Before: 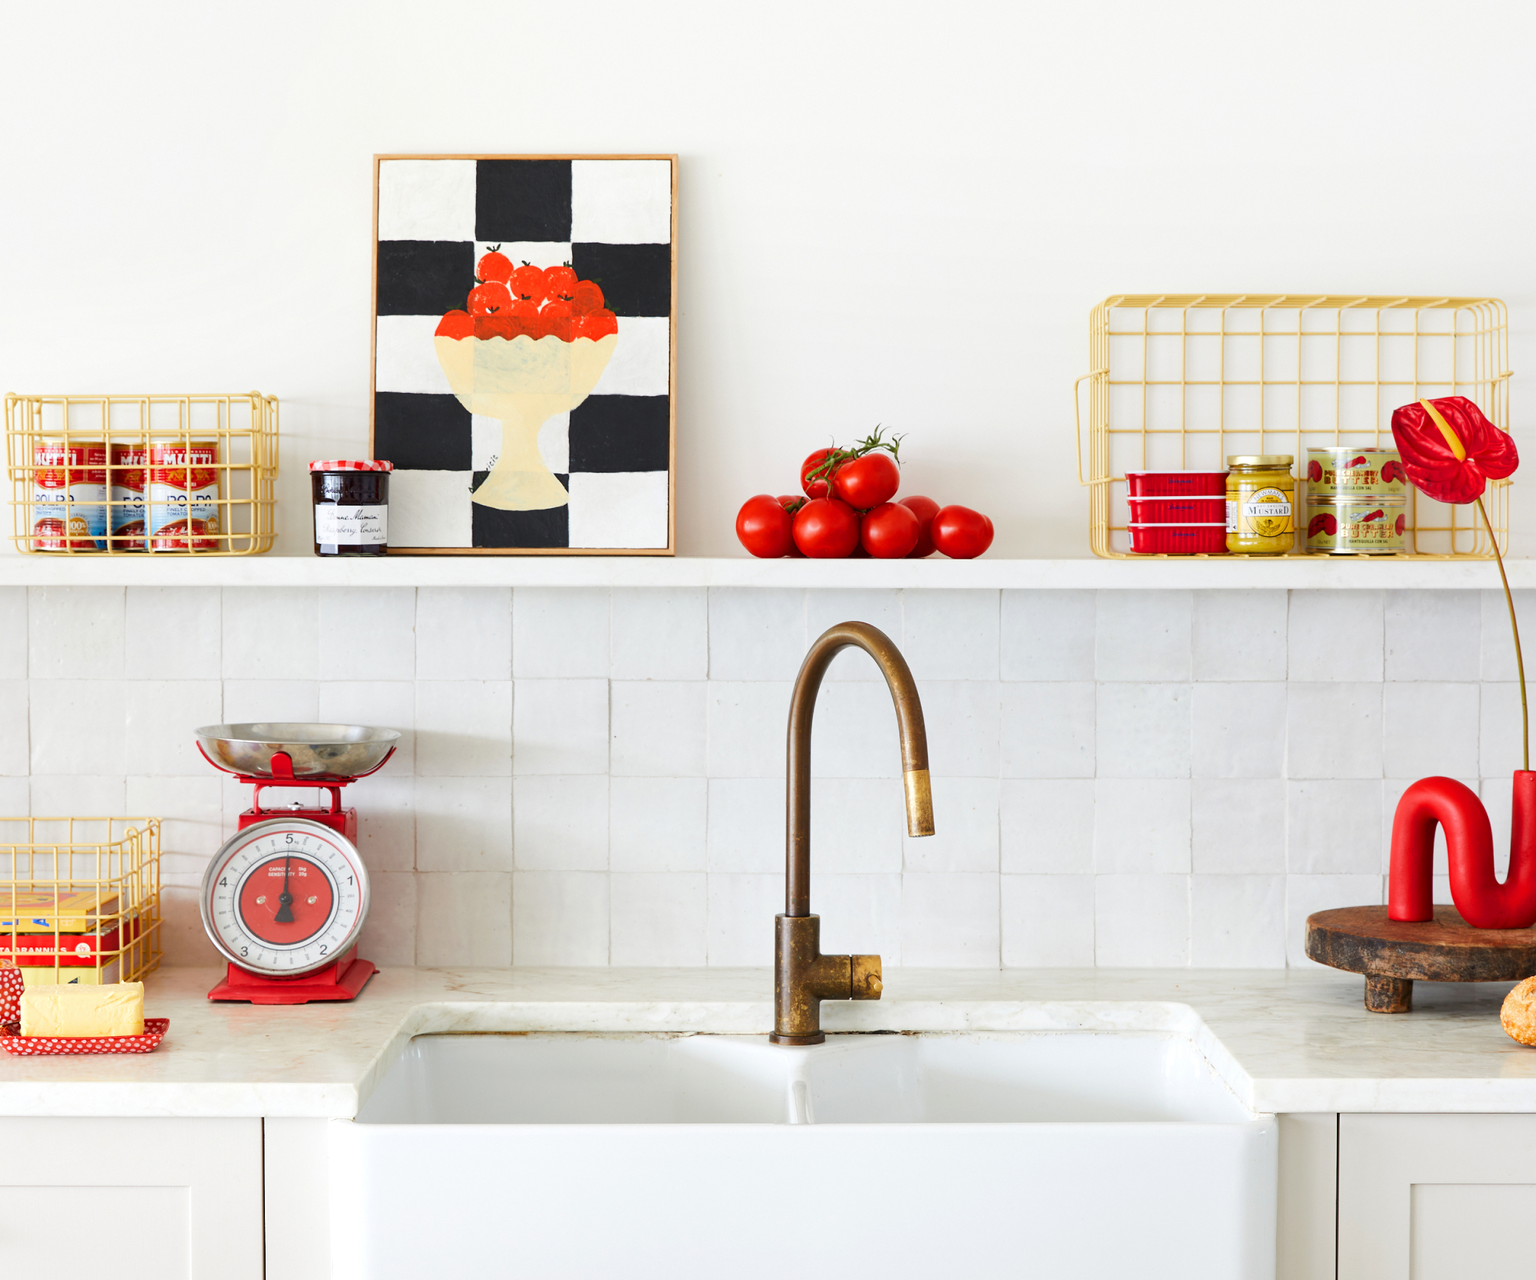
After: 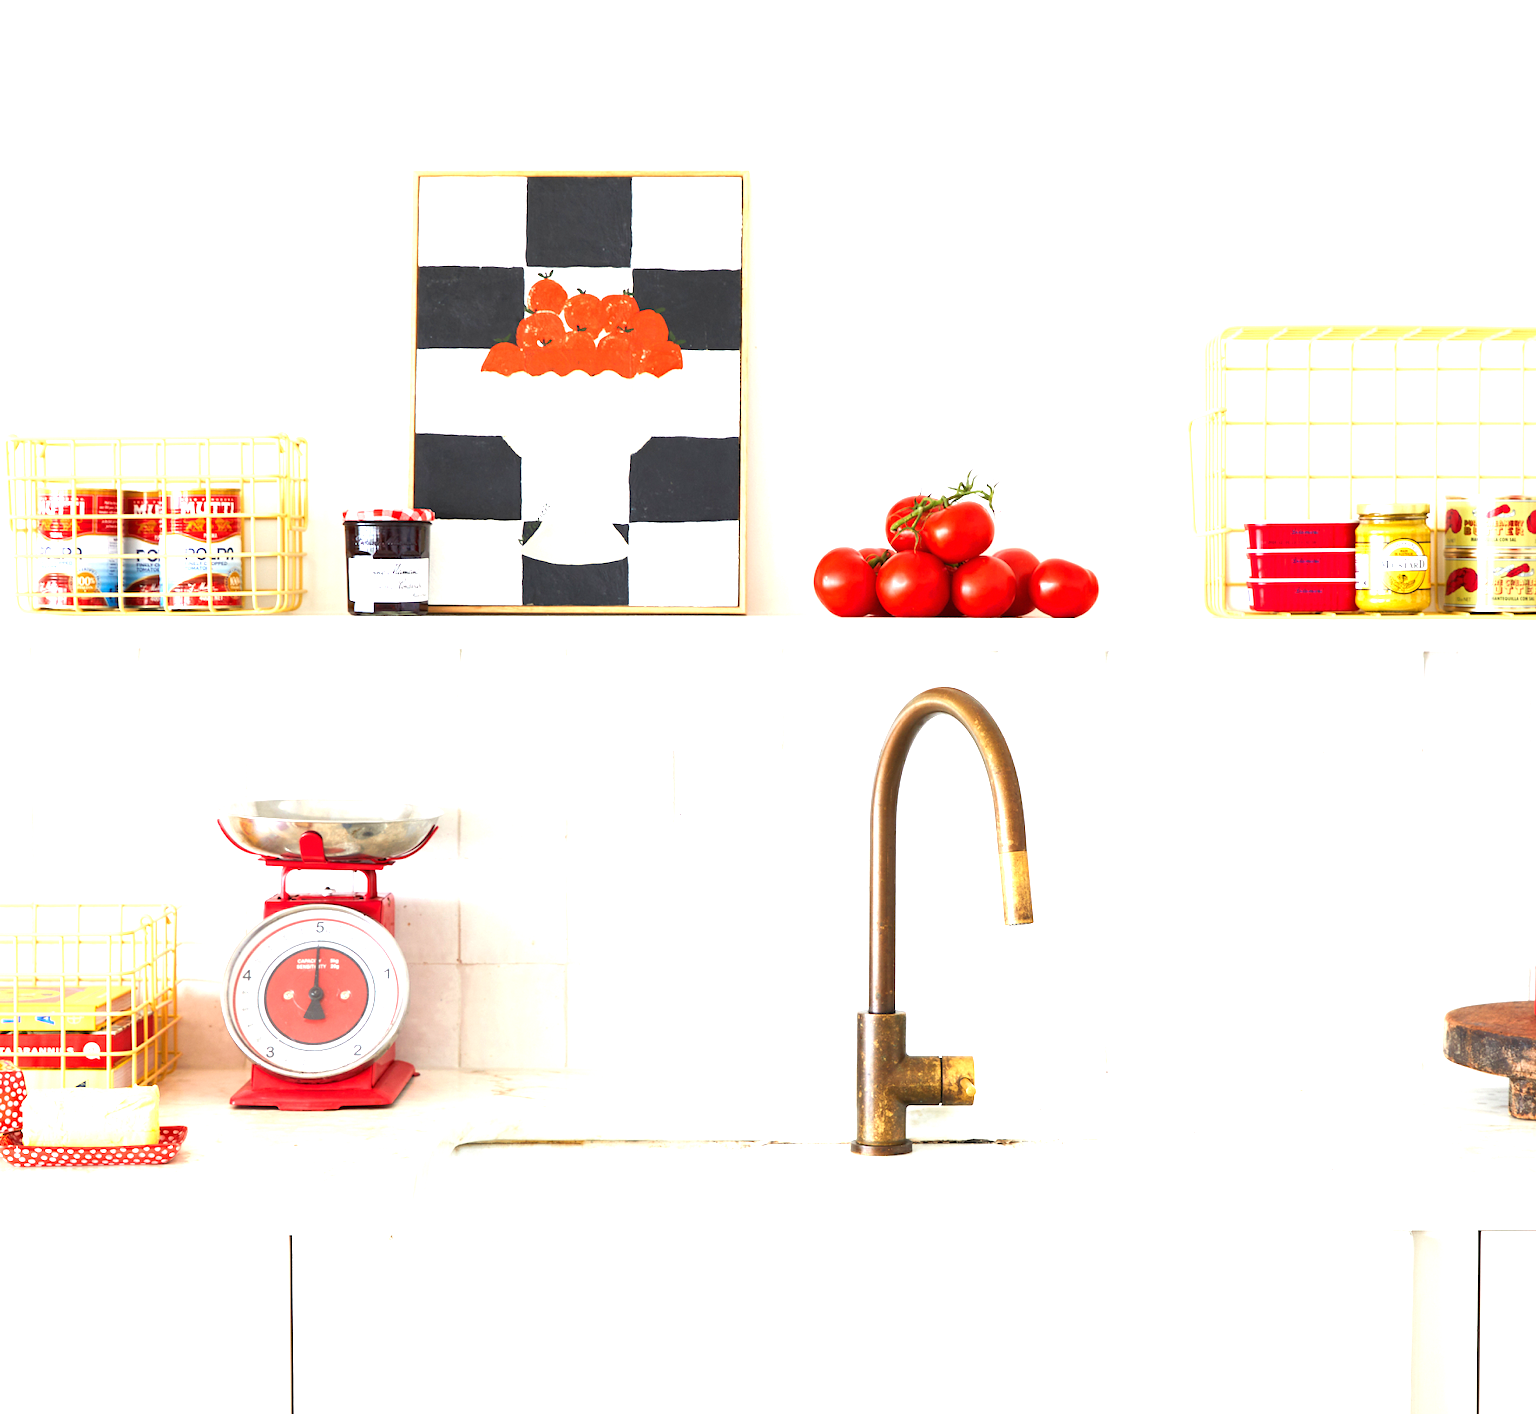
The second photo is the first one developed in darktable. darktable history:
exposure: black level correction 0, exposure 1.2 EV, compensate exposure bias true, compensate highlight preservation false
crop: right 9.522%, bottom 0.044%
